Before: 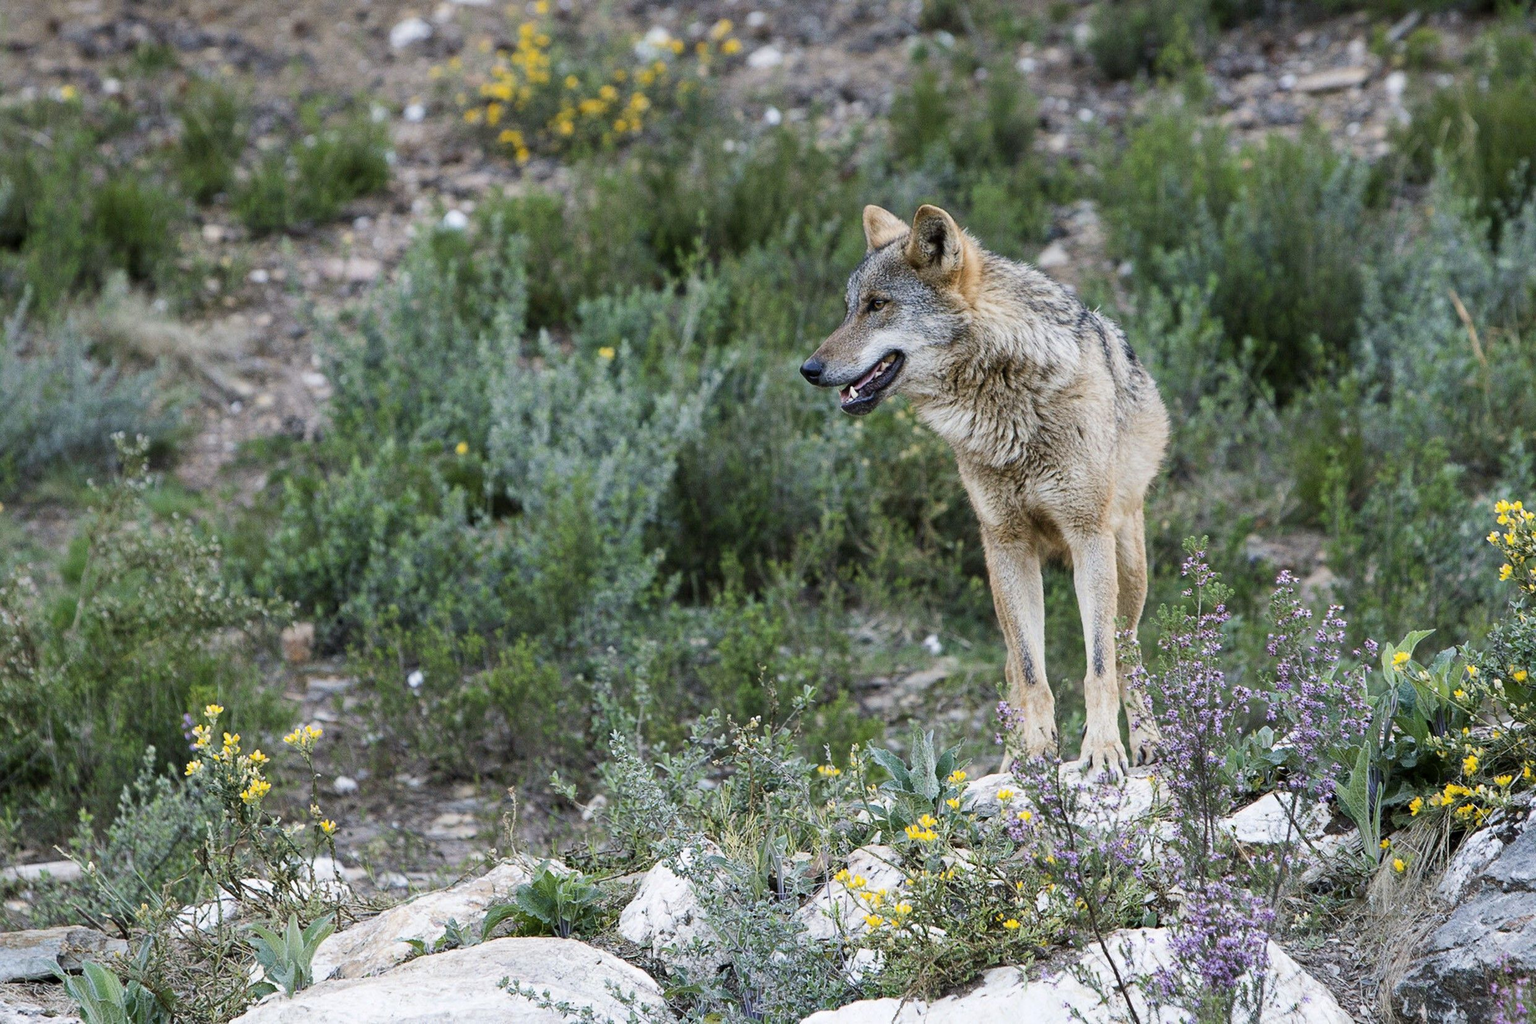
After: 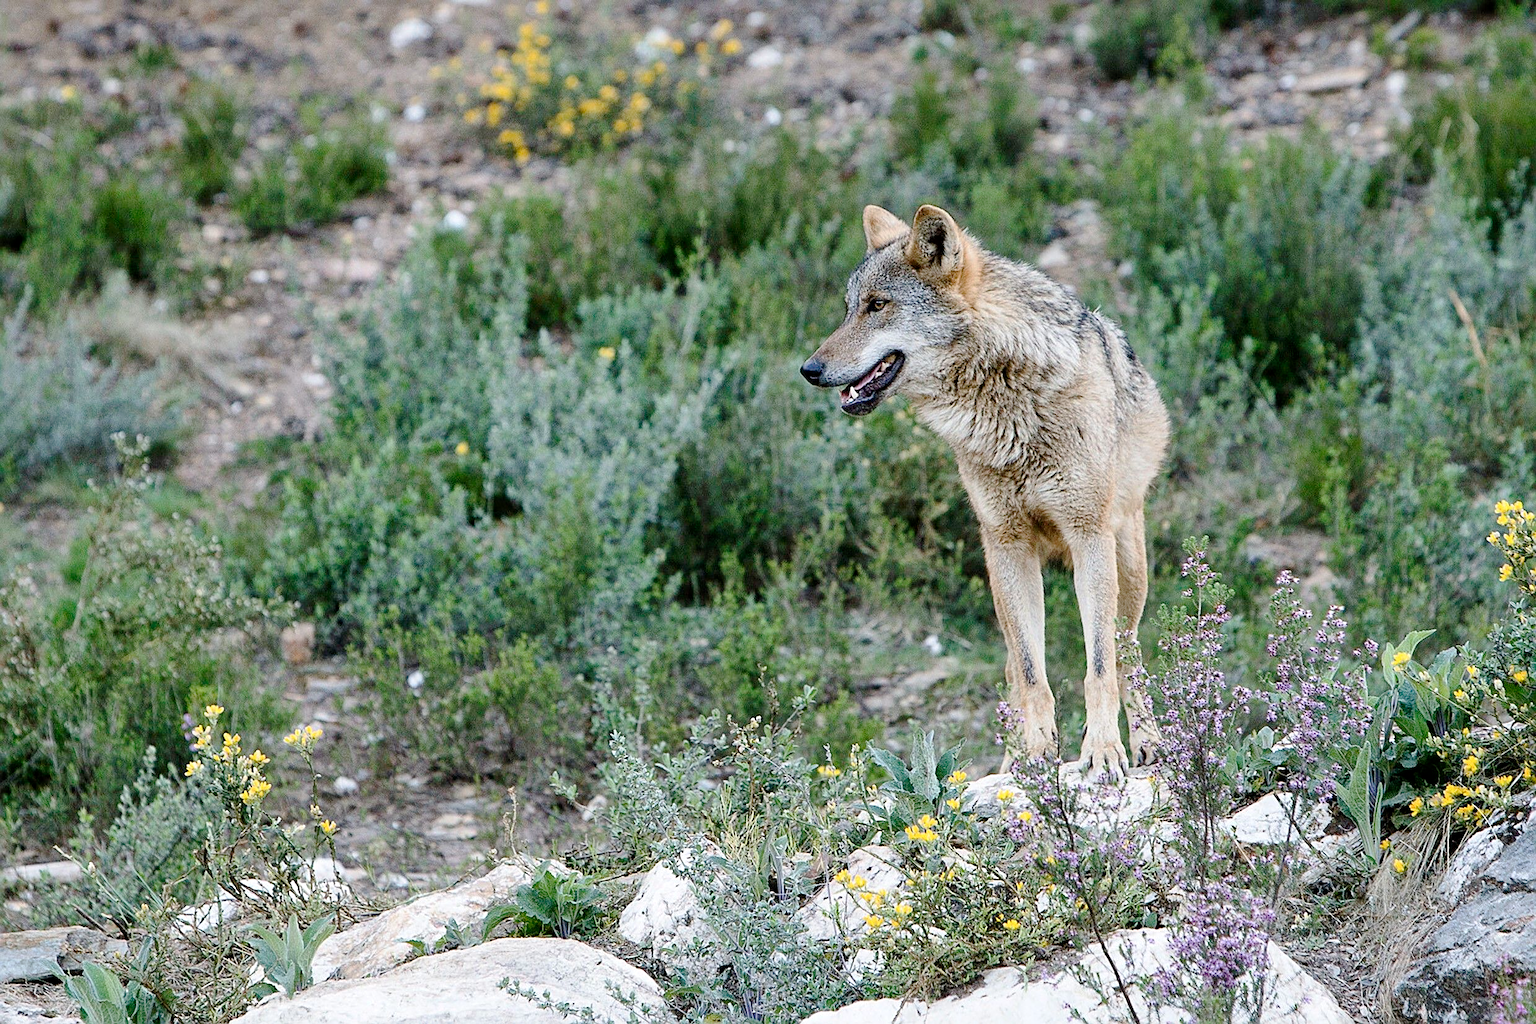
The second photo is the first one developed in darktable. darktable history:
local contrast: mode bilateral grid, contrast 20, coarseness 50, detail 120%, midtone range 0.2
white balance: emerald 1
tone curve: curves: ch0 [(0, 0) (0.003, 0.003) (0.011, 0.014) (0.025, 0.027) (0.044, 0.044) (0.069, 0.064) (0.1, 0.108) (0.136, 0.153) (0.177, 0.208) (0.224, 0.275) (0.277, 0.349) (0.335, 0.422) (0.399, 0.492) (0.468, 0.557) (0.543, 0.617) (0.623, 0.682) (0.709, 0.745) (0.801, 0.826) (0.898, 0.916) (1, 1)], preserve colors none
sharpen: on, module defaults
